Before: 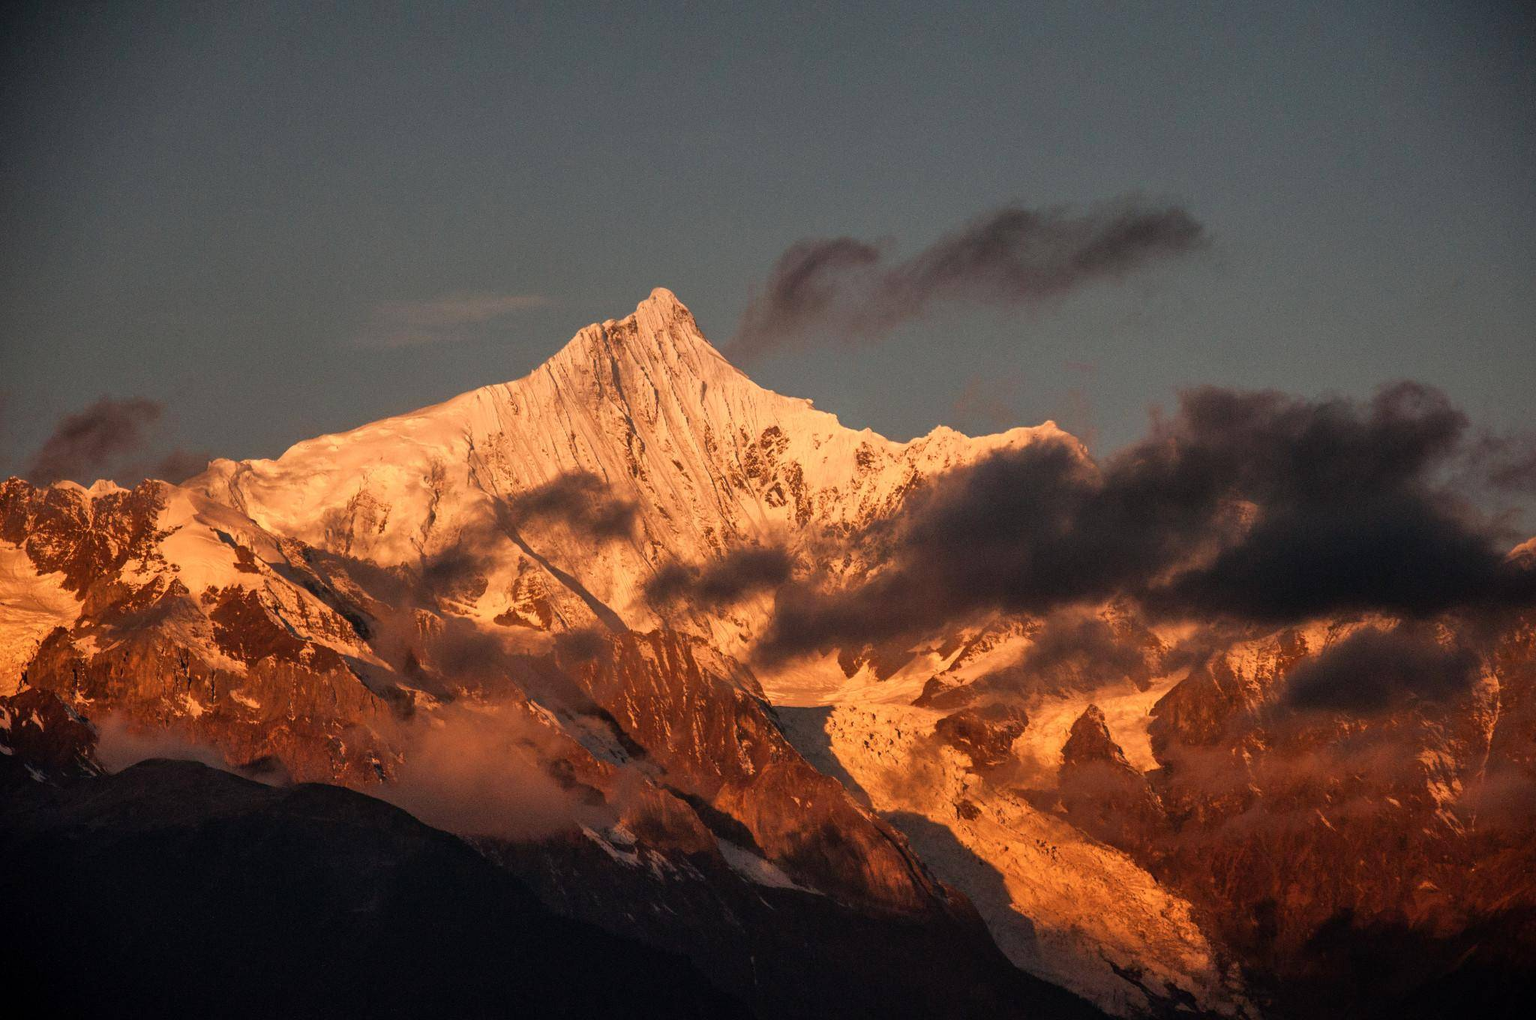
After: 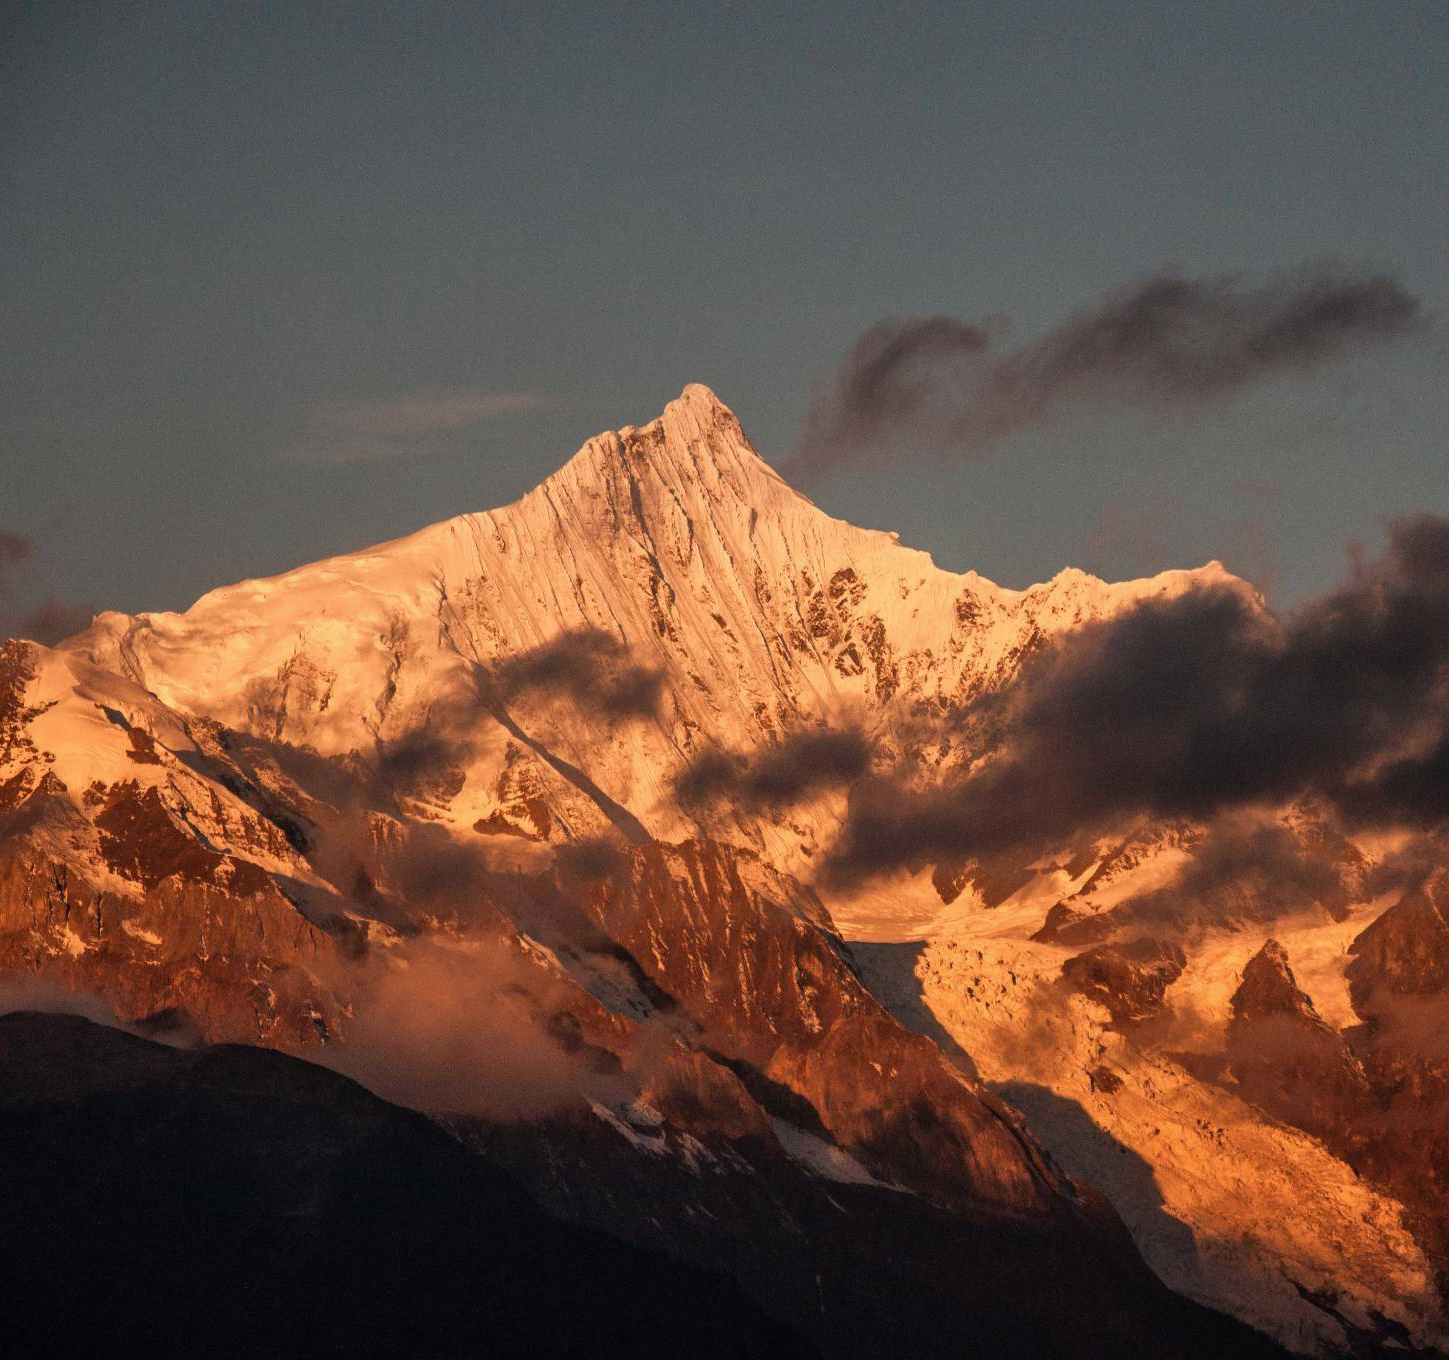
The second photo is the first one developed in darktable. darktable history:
crop and rotate: left 9.061%, right 20.142%
contrast brightness saturation: saturation -0.05
